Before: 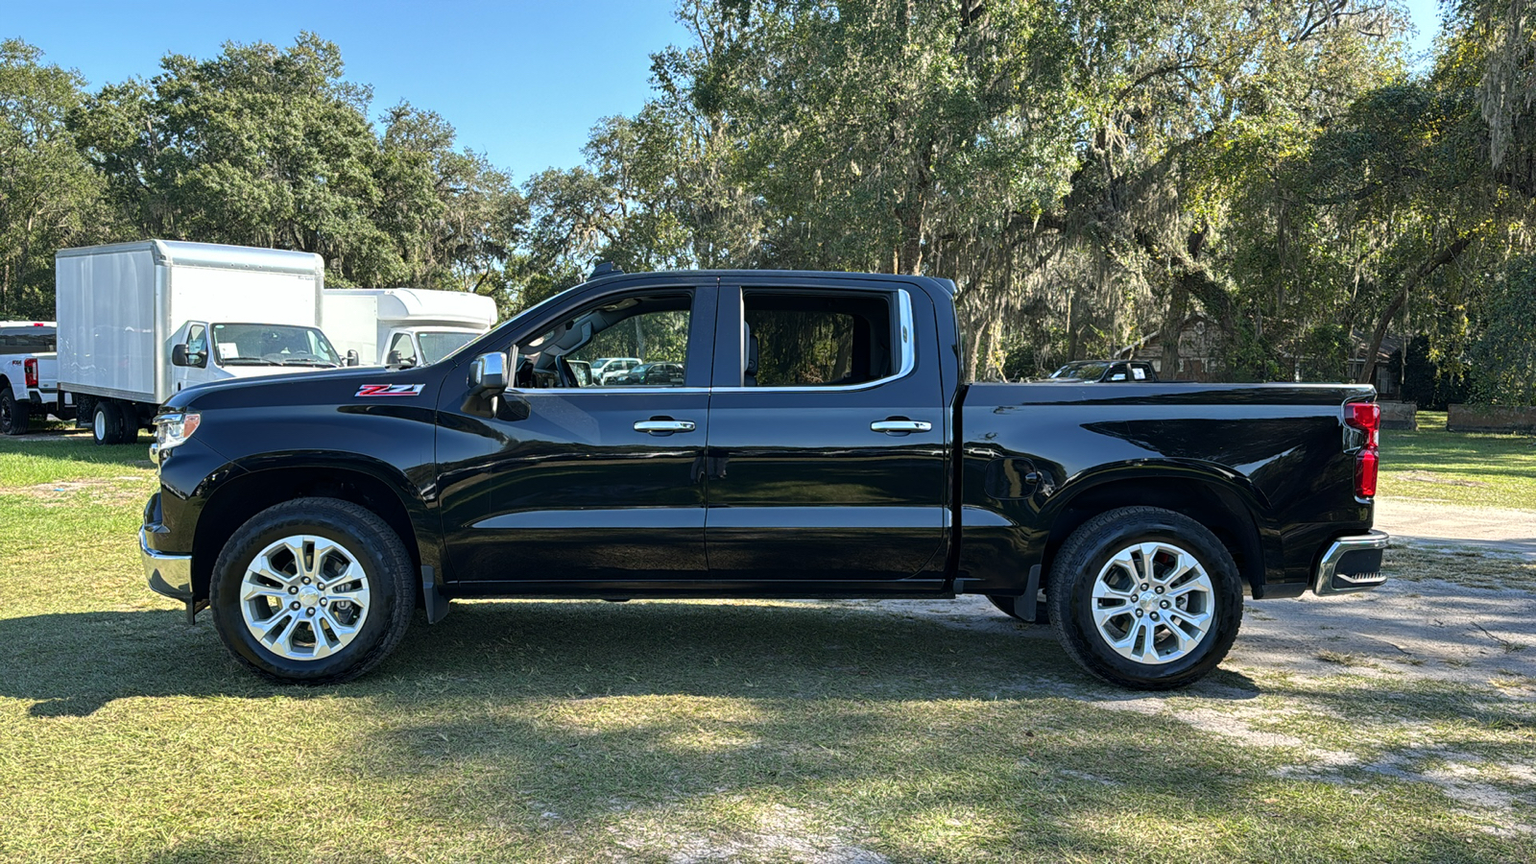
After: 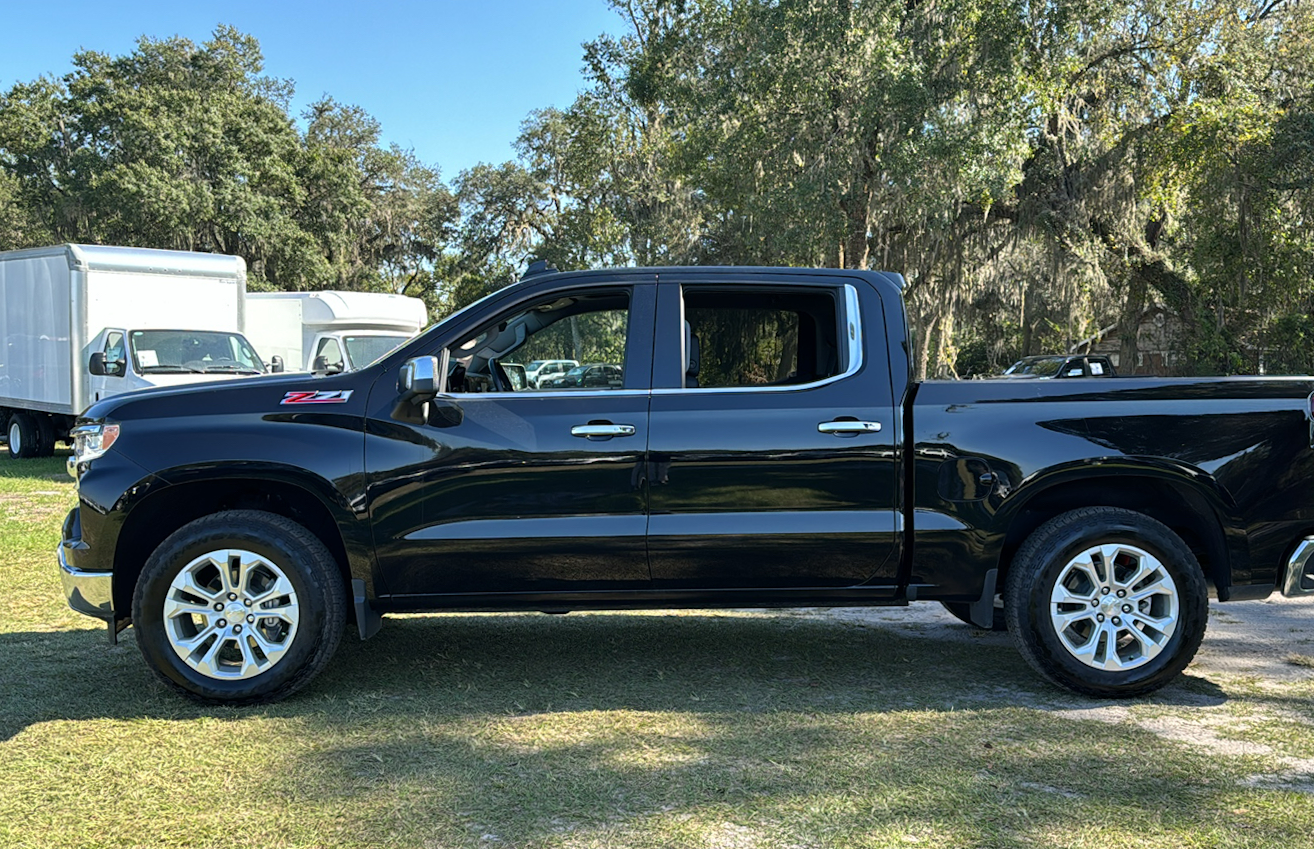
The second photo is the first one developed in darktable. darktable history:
crop and rotate: angle 0.838°, left 4.421%, top 0.492%, right 11.277%, bottom 2.666%
